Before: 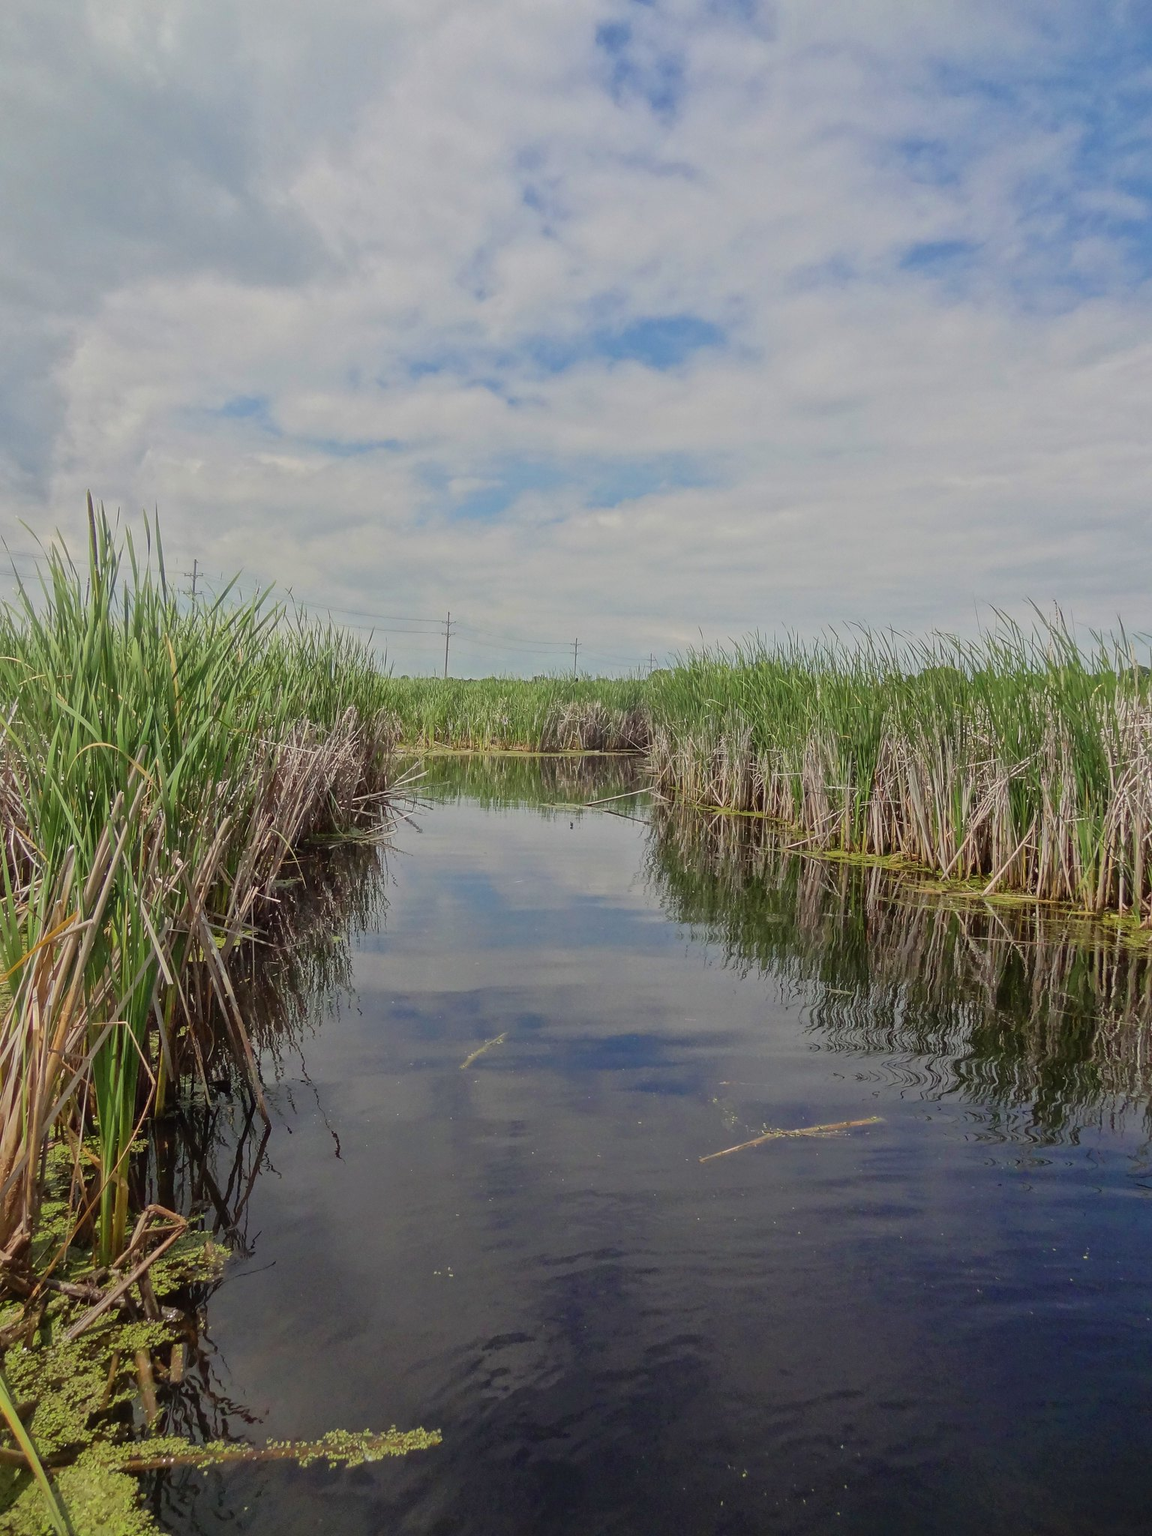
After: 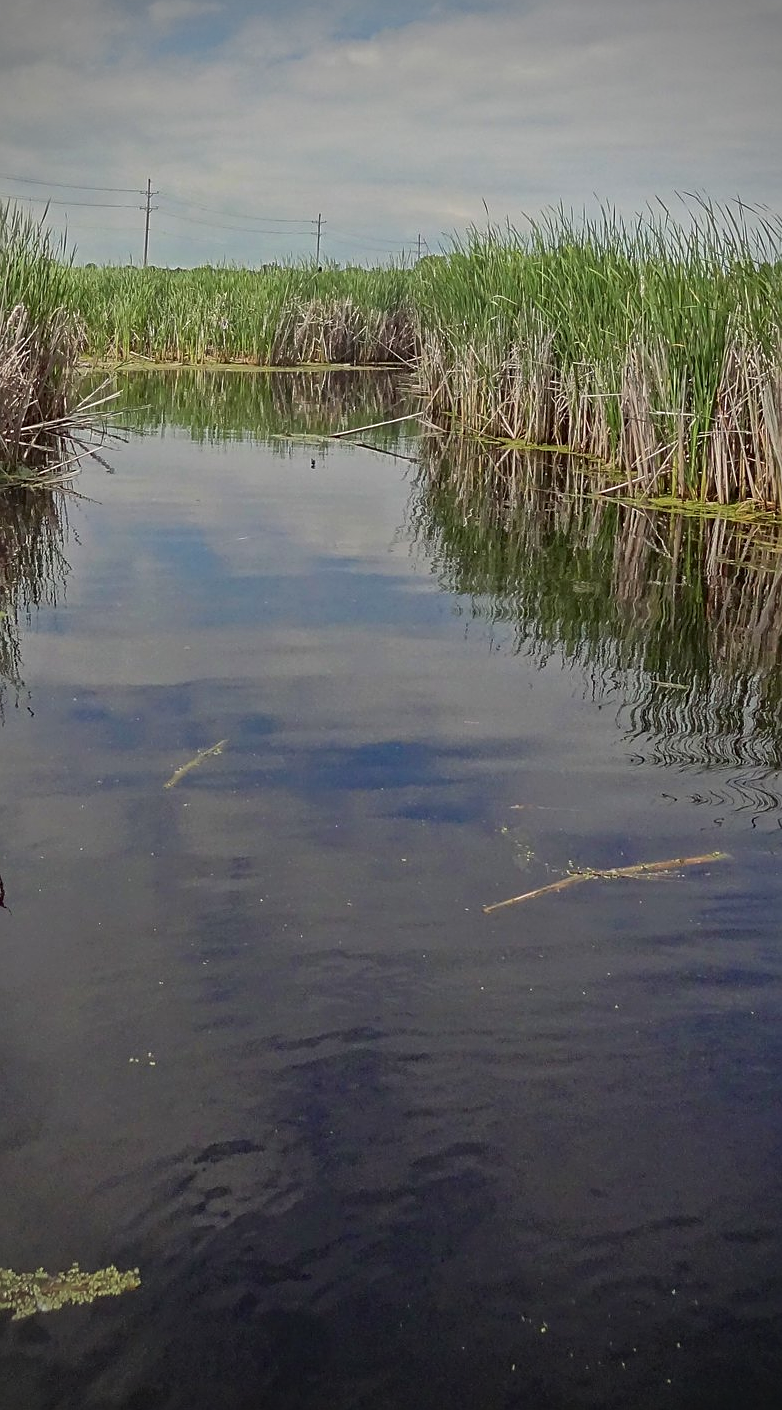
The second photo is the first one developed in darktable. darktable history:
haze removal: strength 0.12, distance 0.25, compatibility mode true, adaptive false
sharpen: on, module defaults
crop and rotate: left 29.237%, top 31.152%, right 19.807%
vignetting: fall-off radius 31.48%, brightness -0.472
